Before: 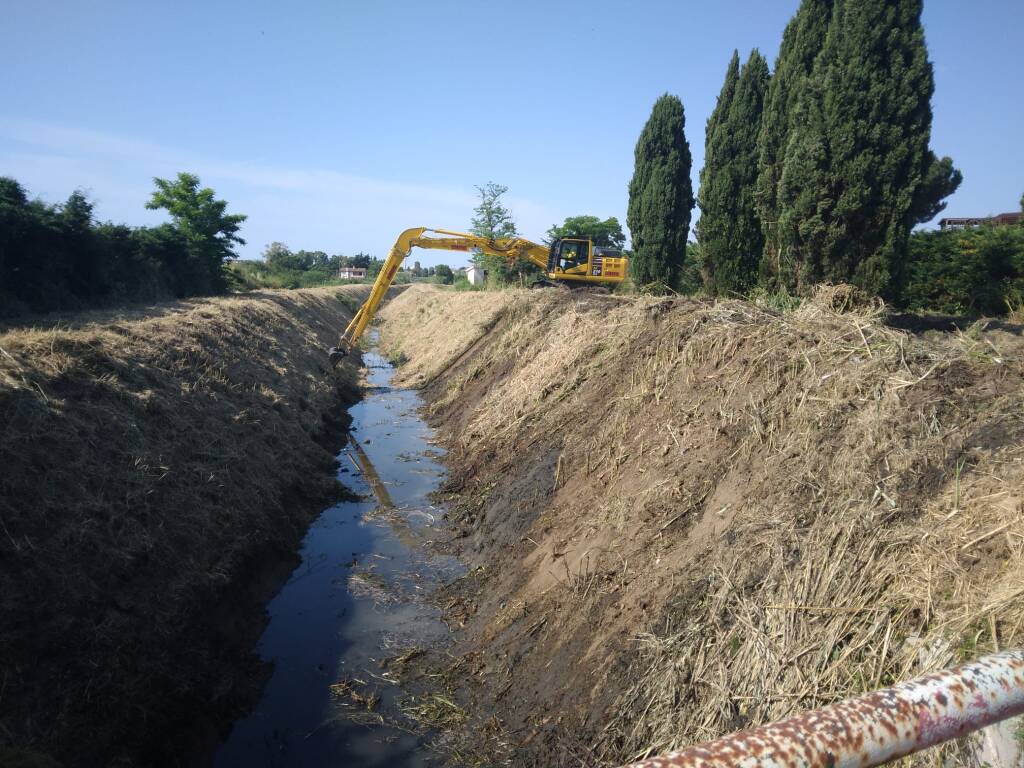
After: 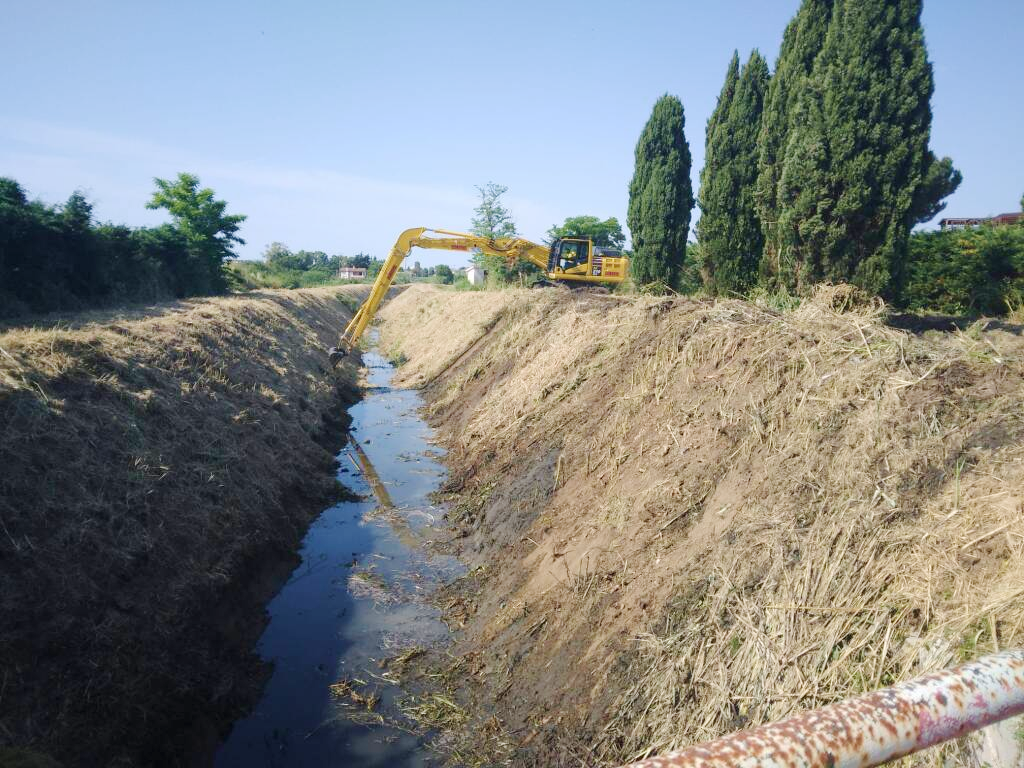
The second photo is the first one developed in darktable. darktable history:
base curve: curves: ch0 [(0, 0) (0.158, 0.273) (0.879, 0.895) (1, 1)], preserve colors none
velvia: on, module defaults
